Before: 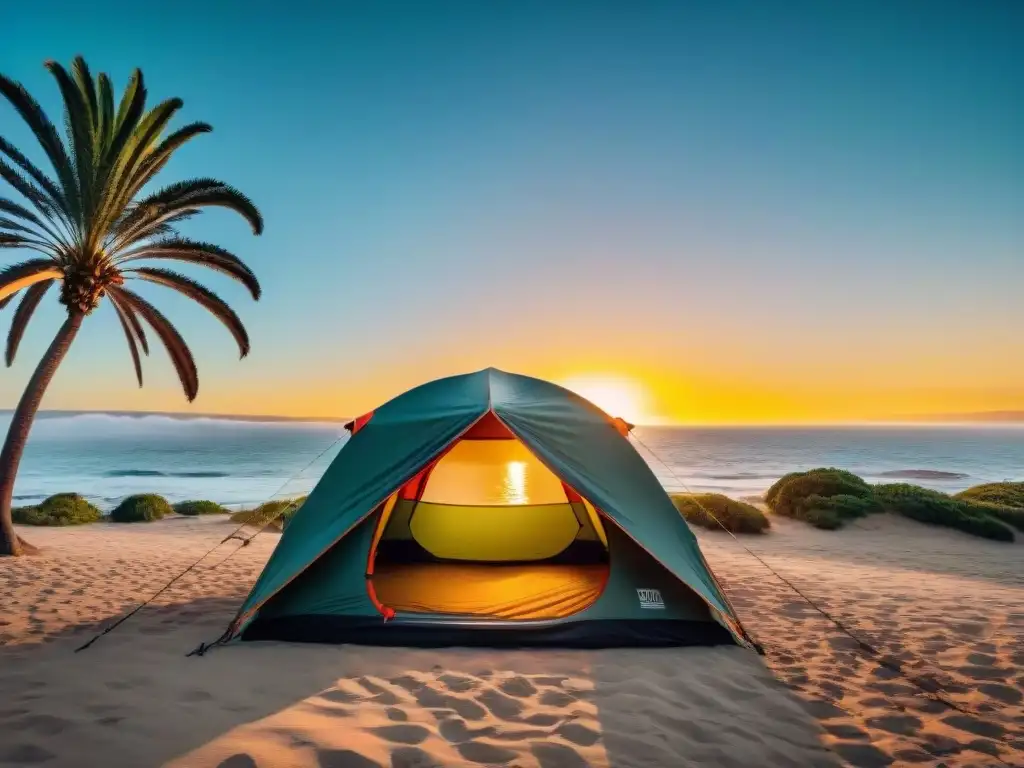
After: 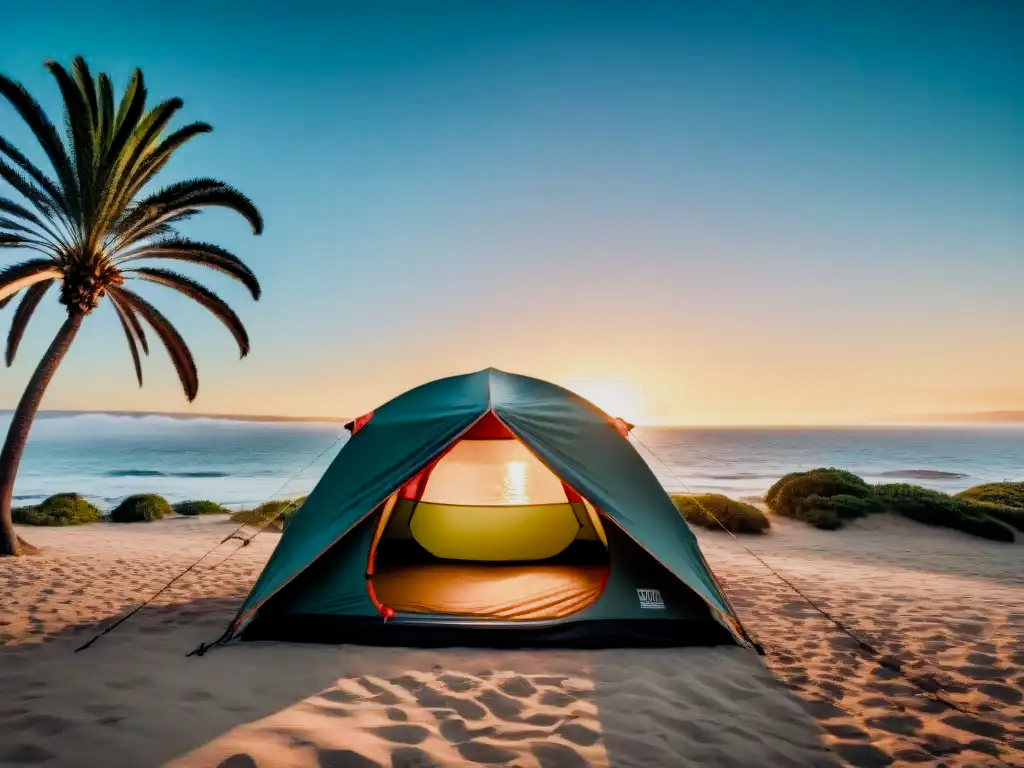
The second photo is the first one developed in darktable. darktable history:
filmic rgb: middle gray luminance 21.86%, black relative exposure -14 EV, white relative exposure 2.96 EV, target black luminance 0%, hardness 8.8, latitude 60.38%, contrast 1.214, highlights saturation mix 3.67%, shadows ↔ highlights balance 41.86%, color science v5 (2021), contrast in shadows safe, contrast in highlights safe
